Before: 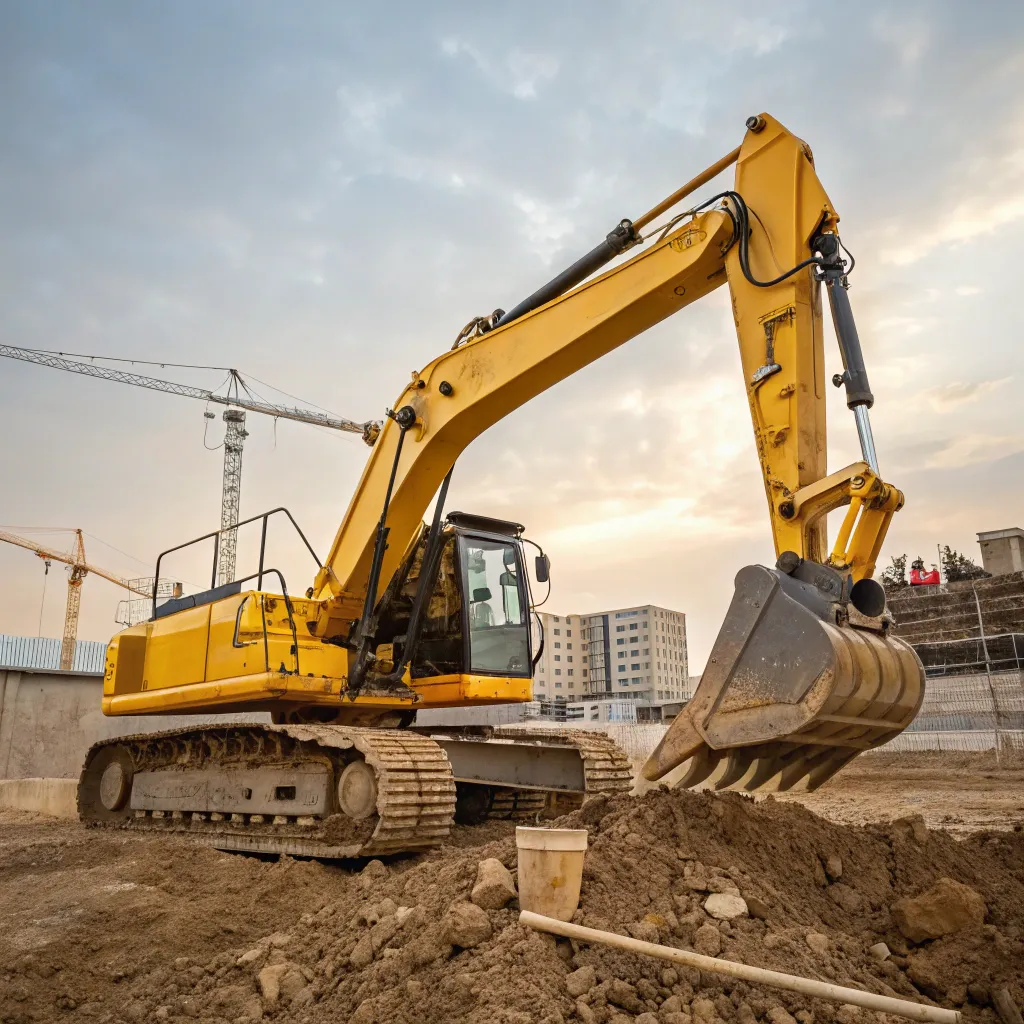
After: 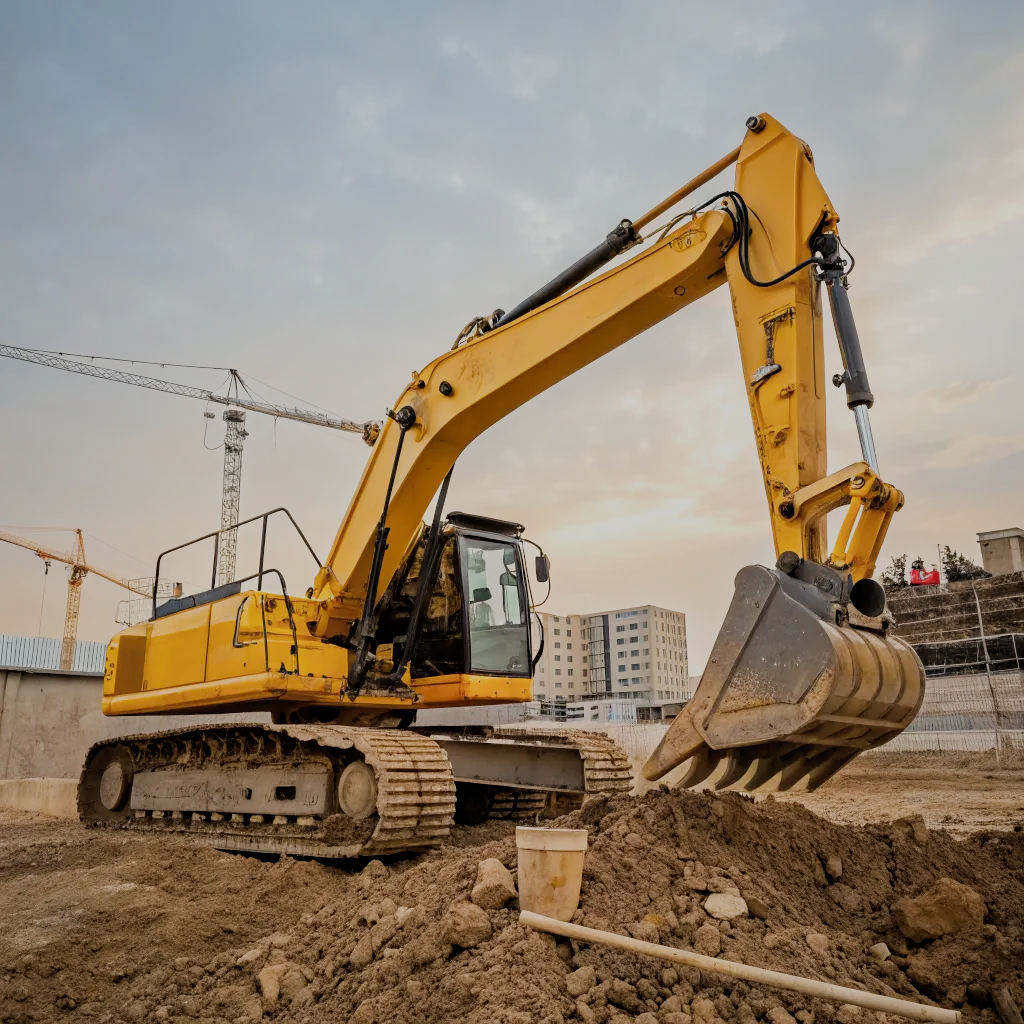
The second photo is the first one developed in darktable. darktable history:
filmic rgb: black relative exposure -6.91 EV, white relative exposure 5.58 EV, hardness 2.85
